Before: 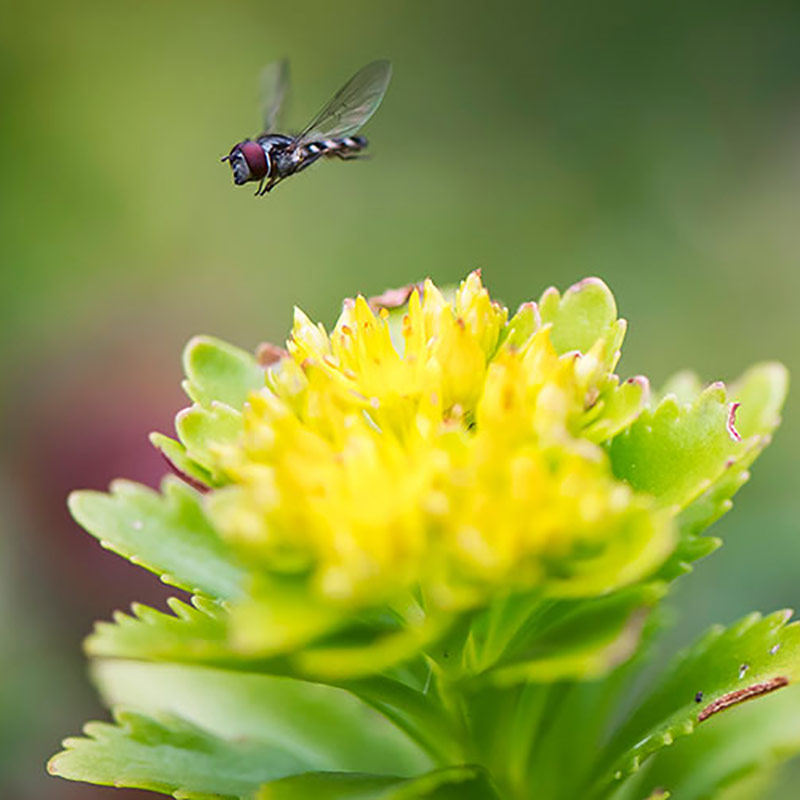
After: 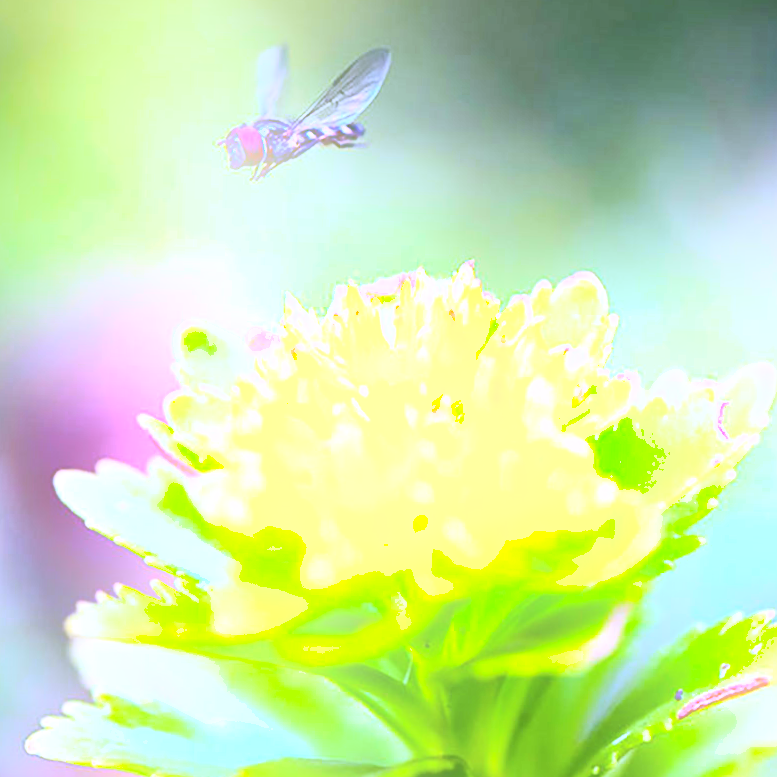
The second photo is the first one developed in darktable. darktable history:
exposure: black level correction 0, exposure 1.2 EV, compensate exposure bias true, compensate highlight preservation false
shadows and highlights: shadows 43.71, white point adjustment -1.46, soften with gaussian
contrast brightness saturation: contrast 0.28
crop and rotate: angle -1.69°
bloom: on, module defaults
white balance: red 0.98, blue 1.61
